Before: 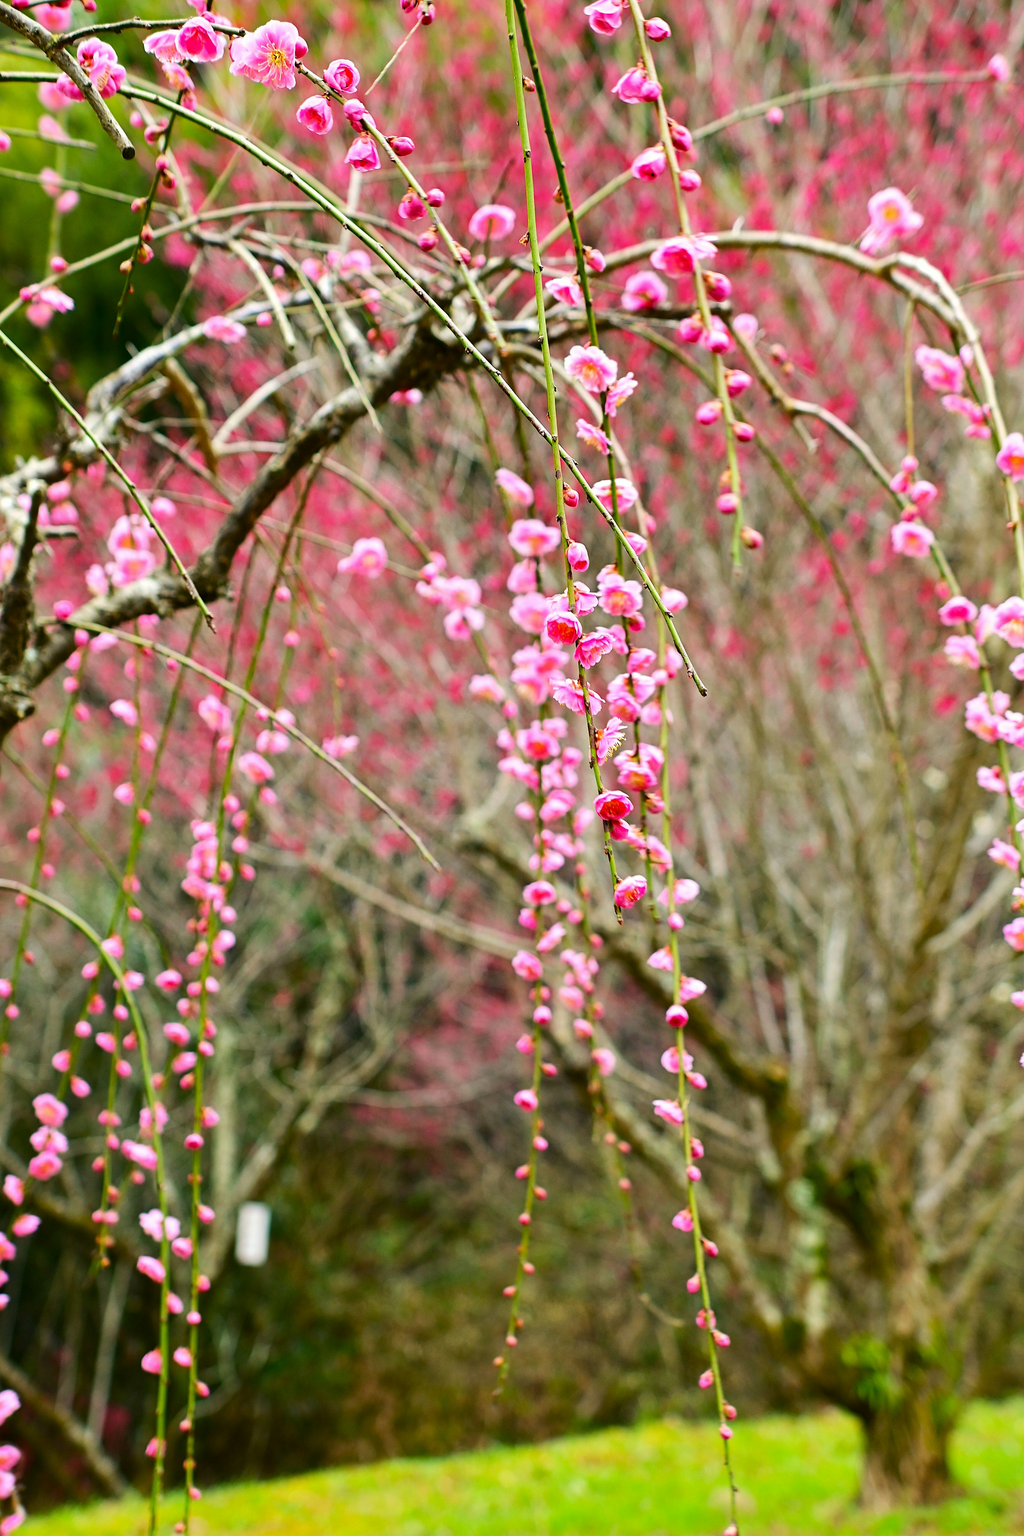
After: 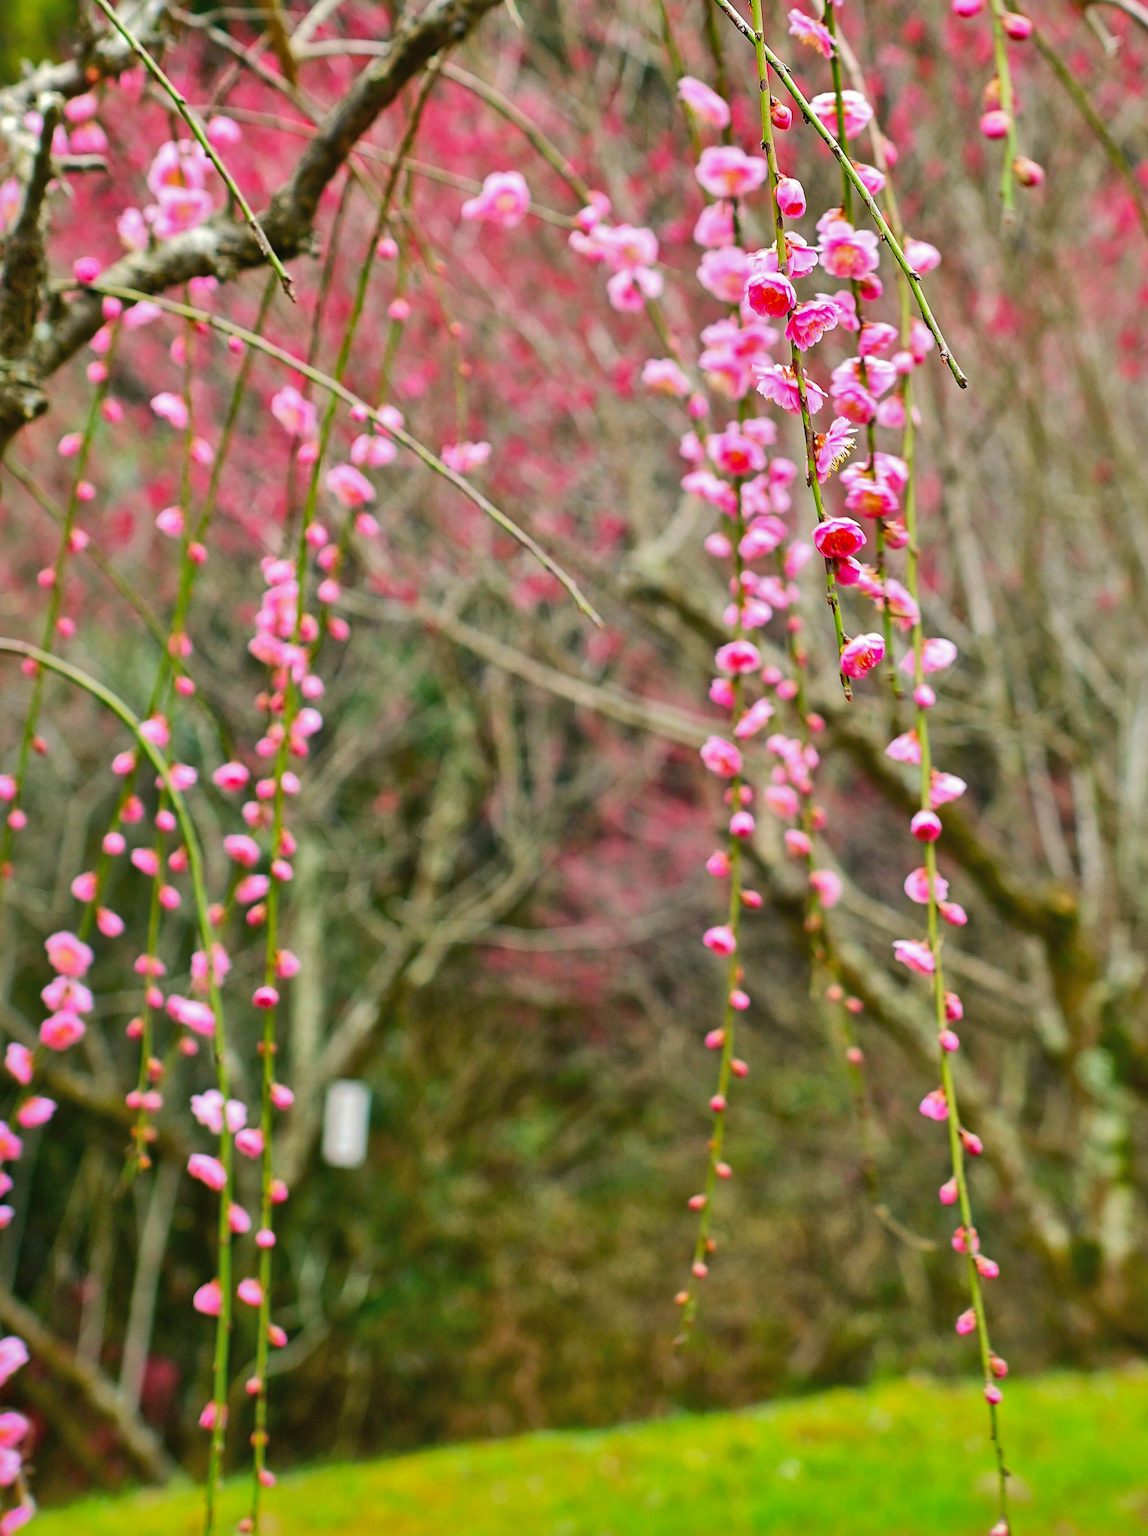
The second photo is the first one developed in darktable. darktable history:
shadows and highlights: shadows 59.12, highlights -59.66
crop: top 26.874%, right 17.944%
